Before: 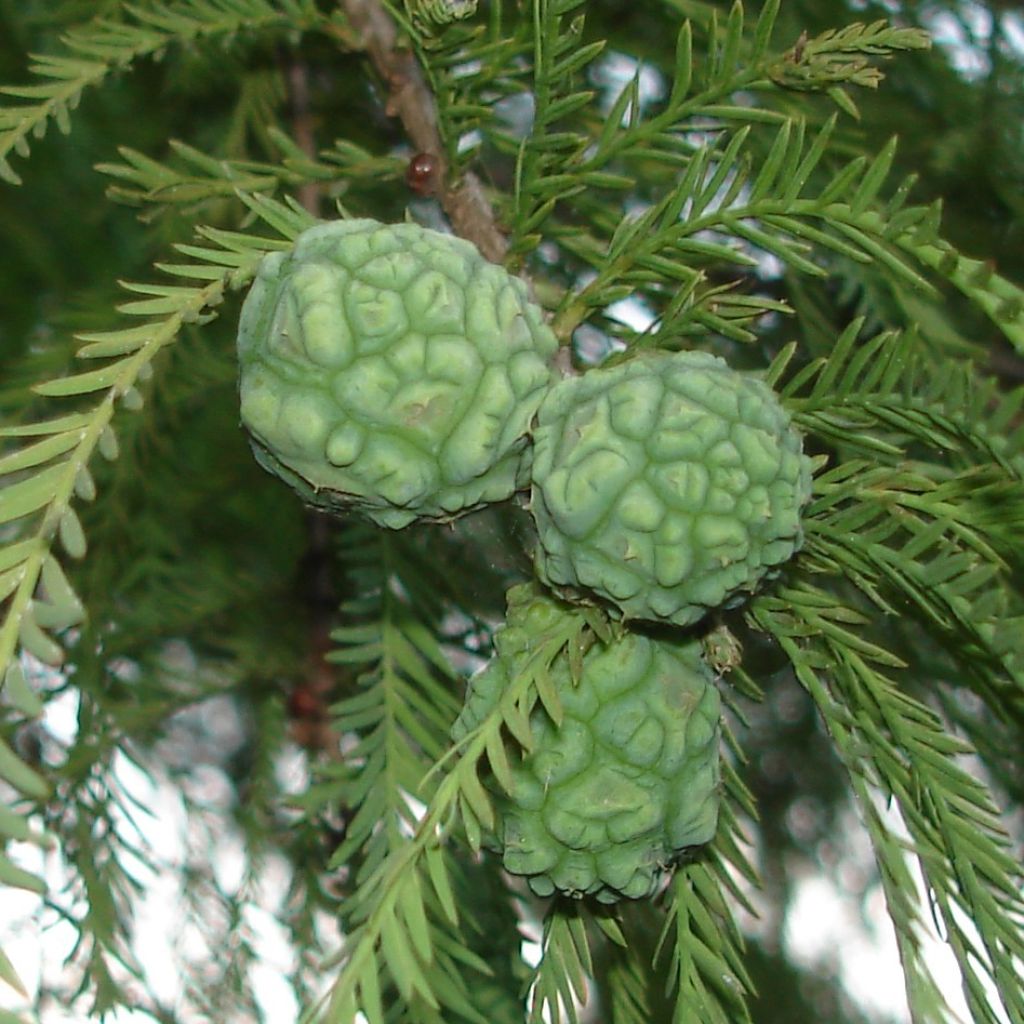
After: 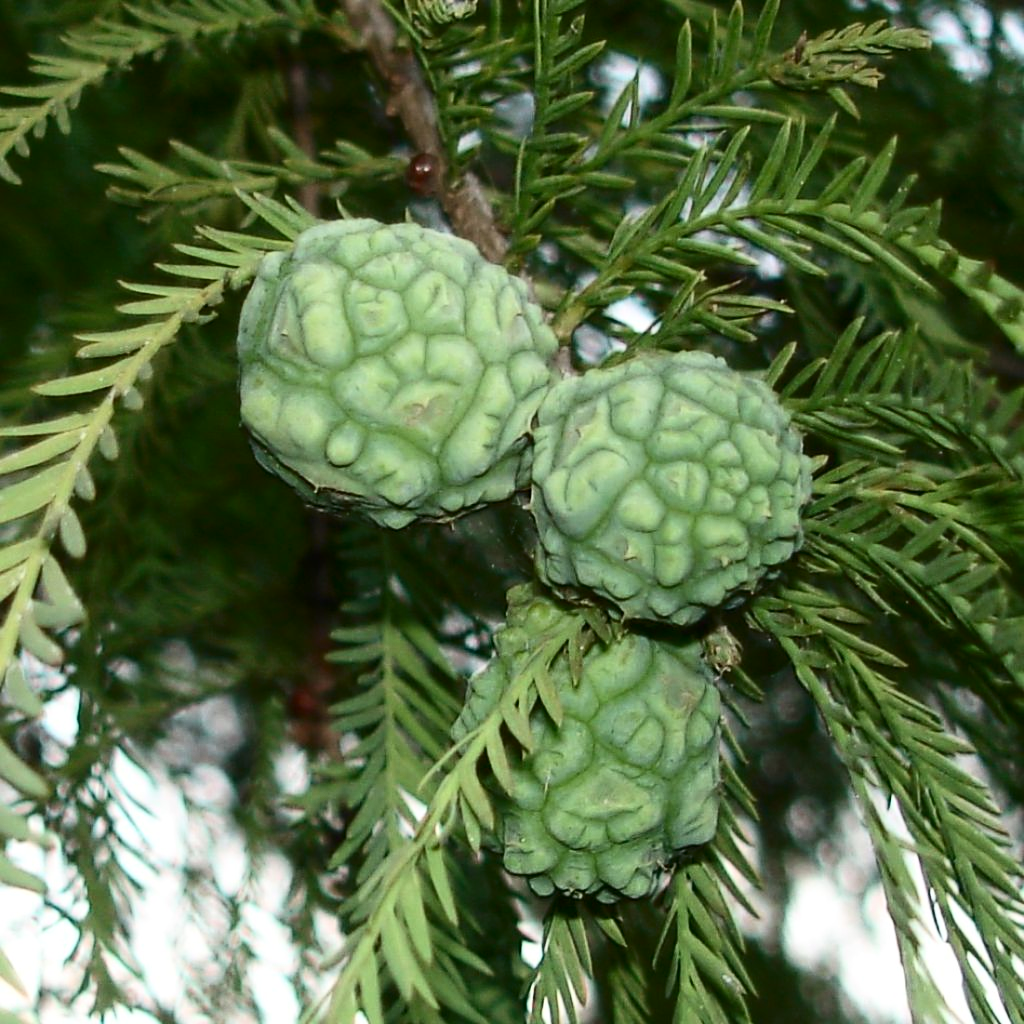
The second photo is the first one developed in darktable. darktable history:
contrast brightness saturation: contrast 0.281
tone equalizer: edges refinement/feathering 500, mask exposure compensation -1.57 EV, preserve details guided filter
